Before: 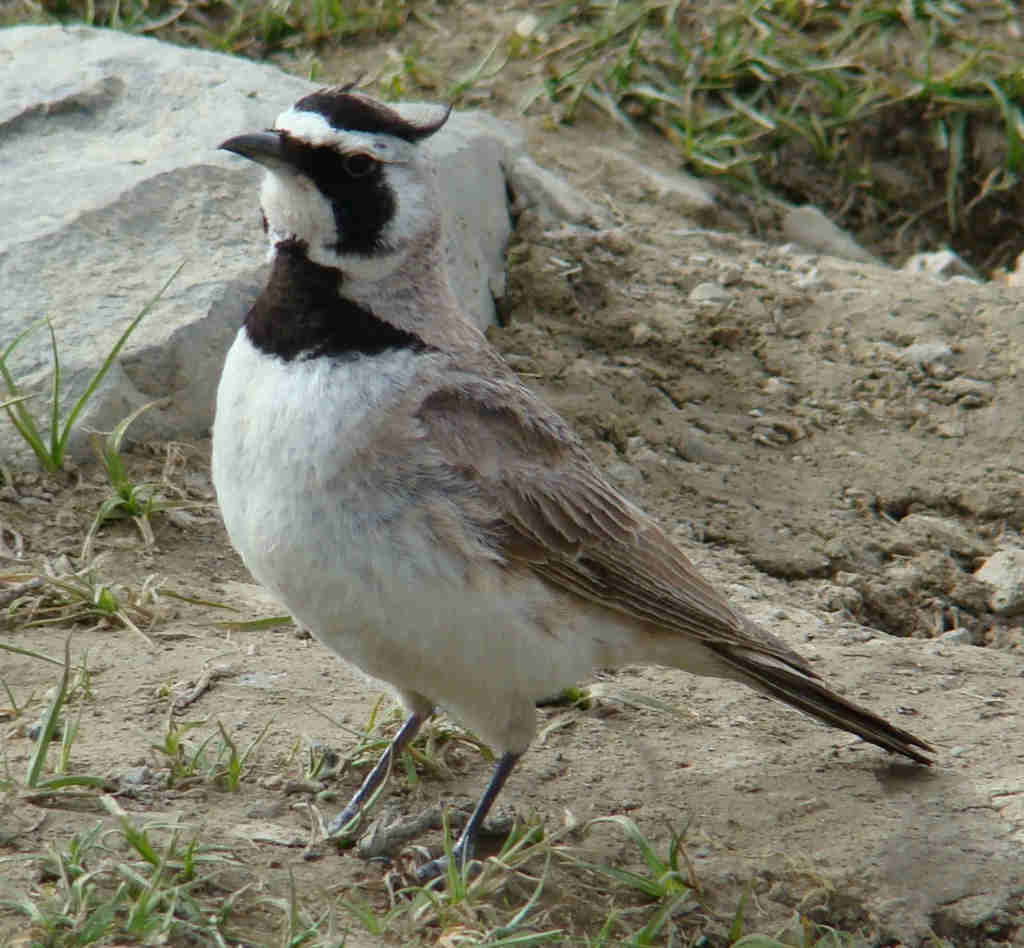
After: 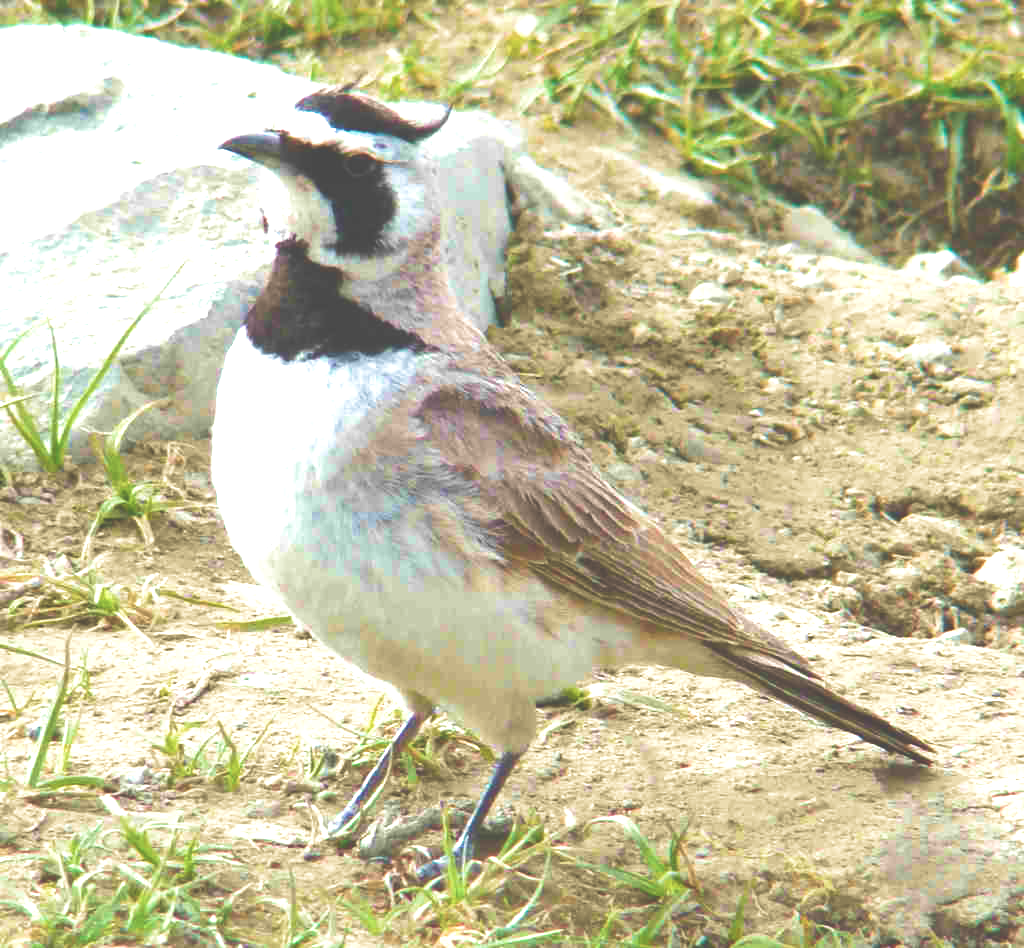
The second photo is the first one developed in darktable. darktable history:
exposure: black level correction -0.023, exposure 1.397 EV, compensate highlight preservation false
velvia: strength 75%
